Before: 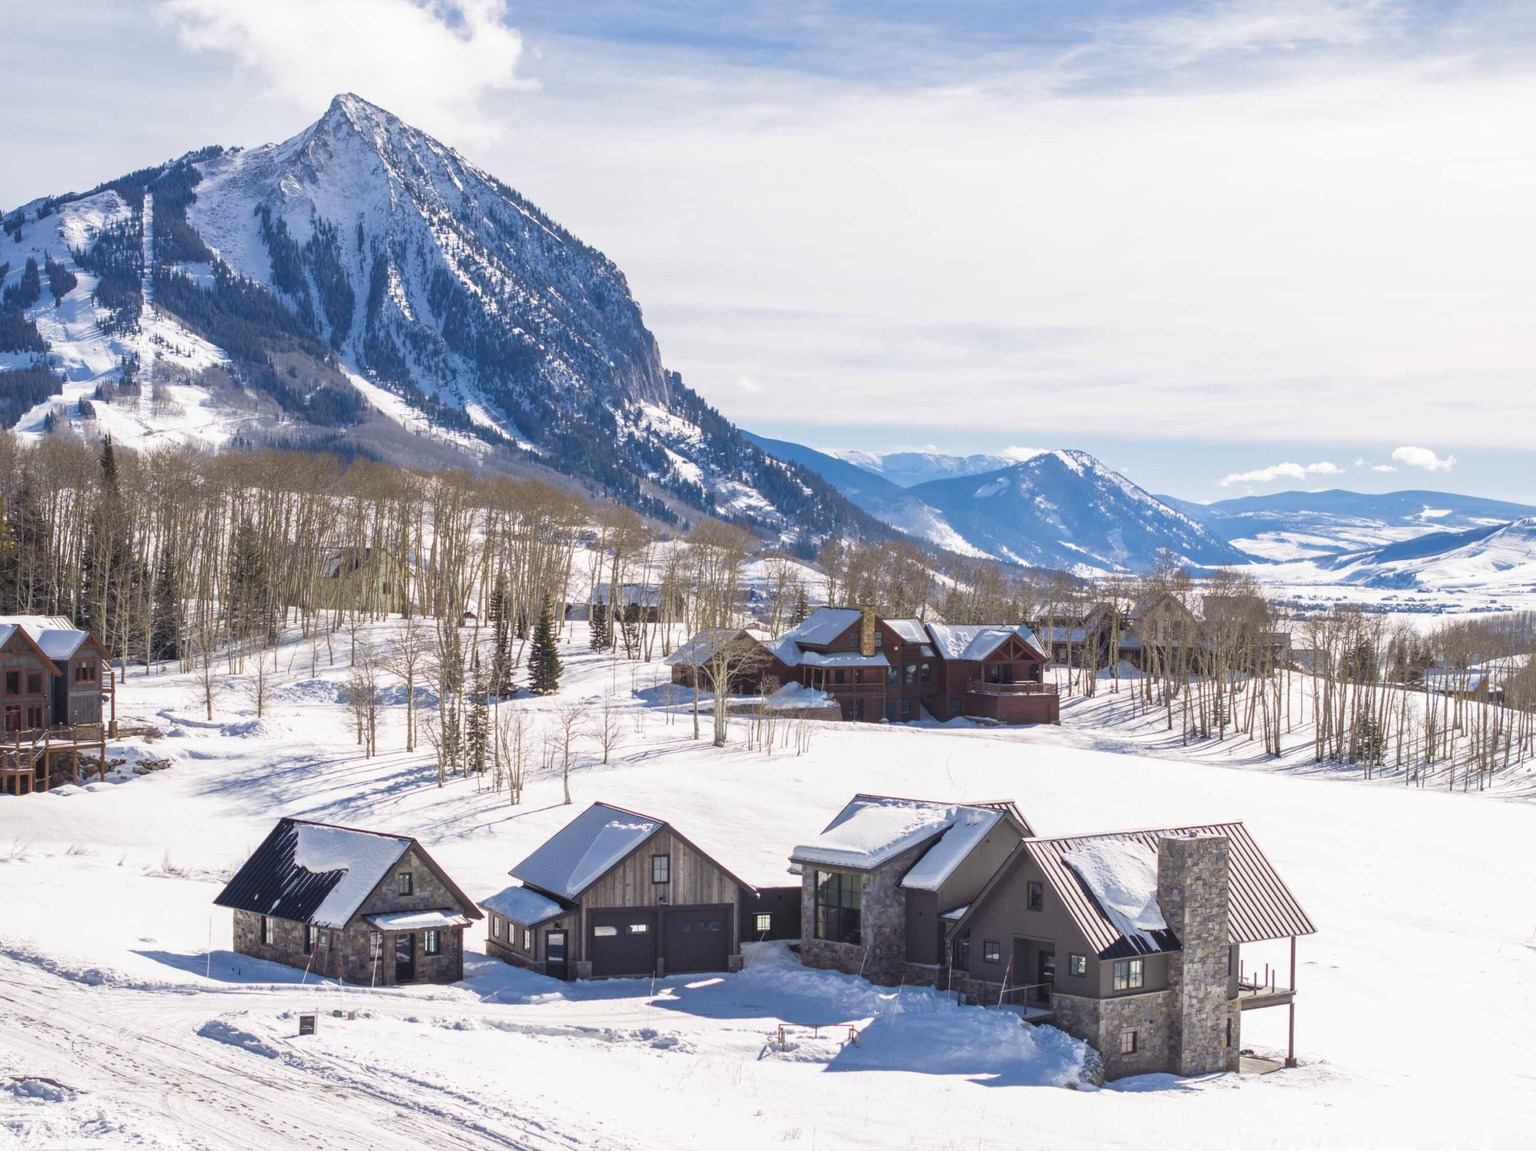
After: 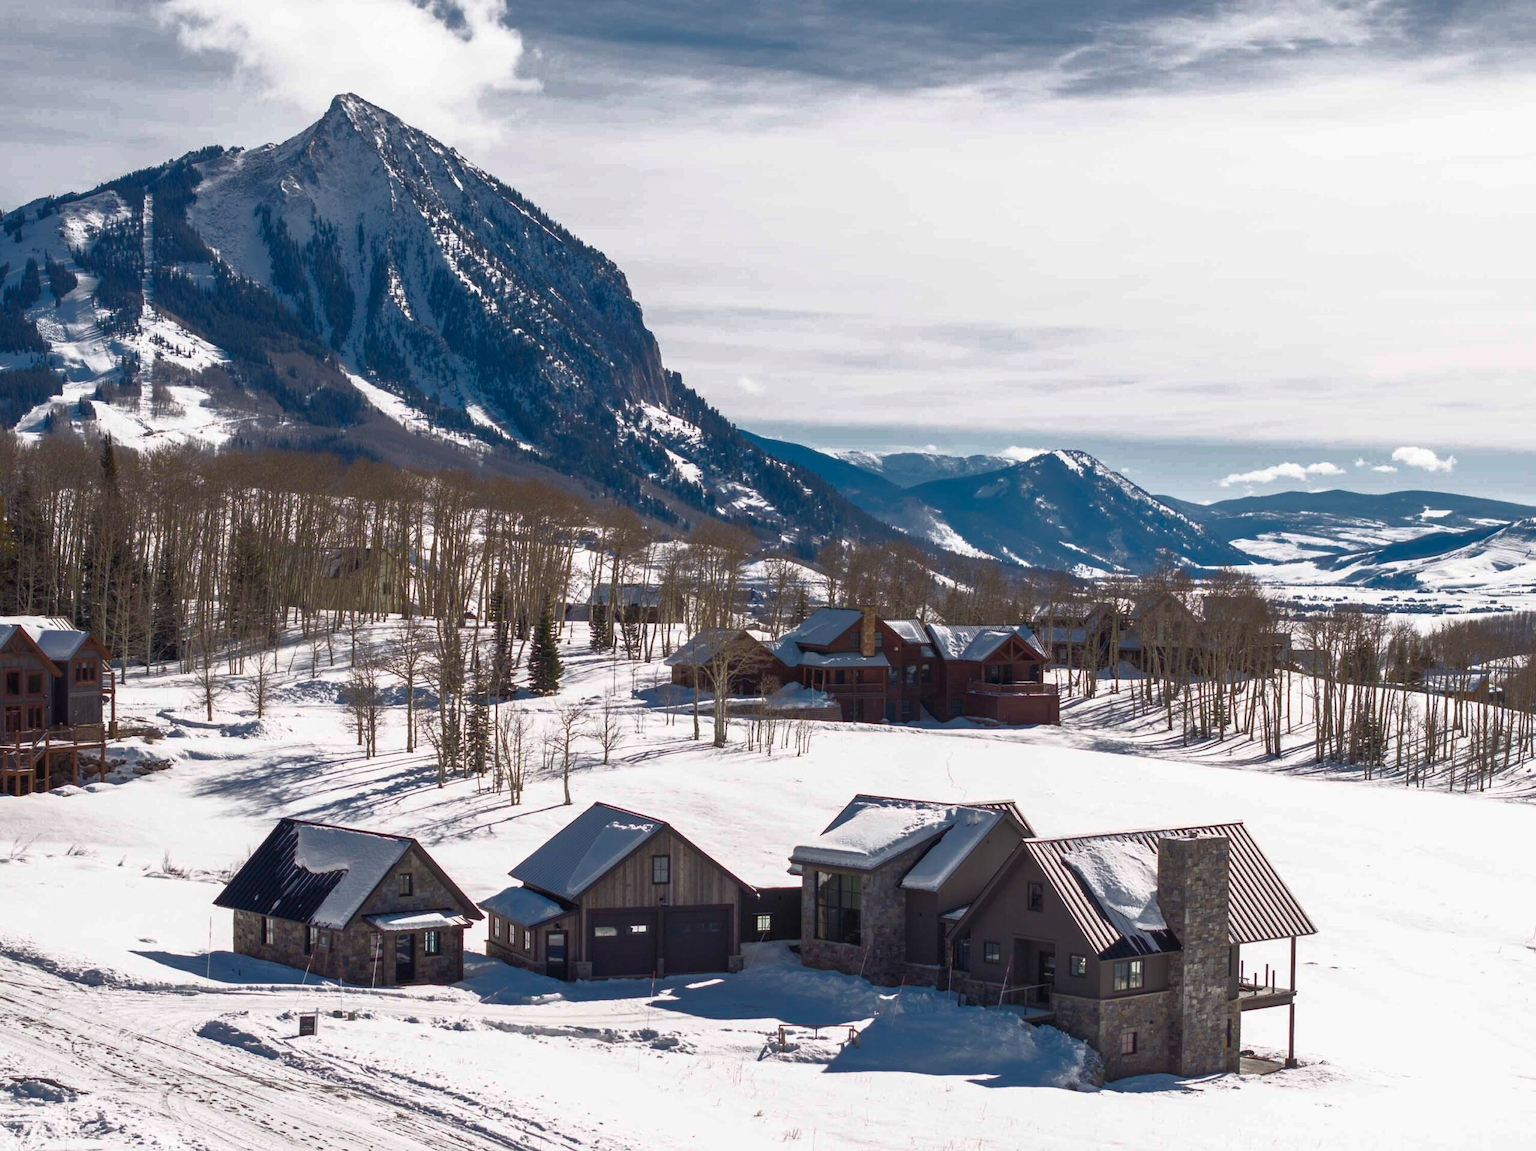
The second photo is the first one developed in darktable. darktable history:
rotate and perspective: automatic cropping original format, crop left 0, crop top 0
base curve: curves: ch0 [(0, 0) (0.564, 0.291) (0.802, 0.731) (1, 1)]
